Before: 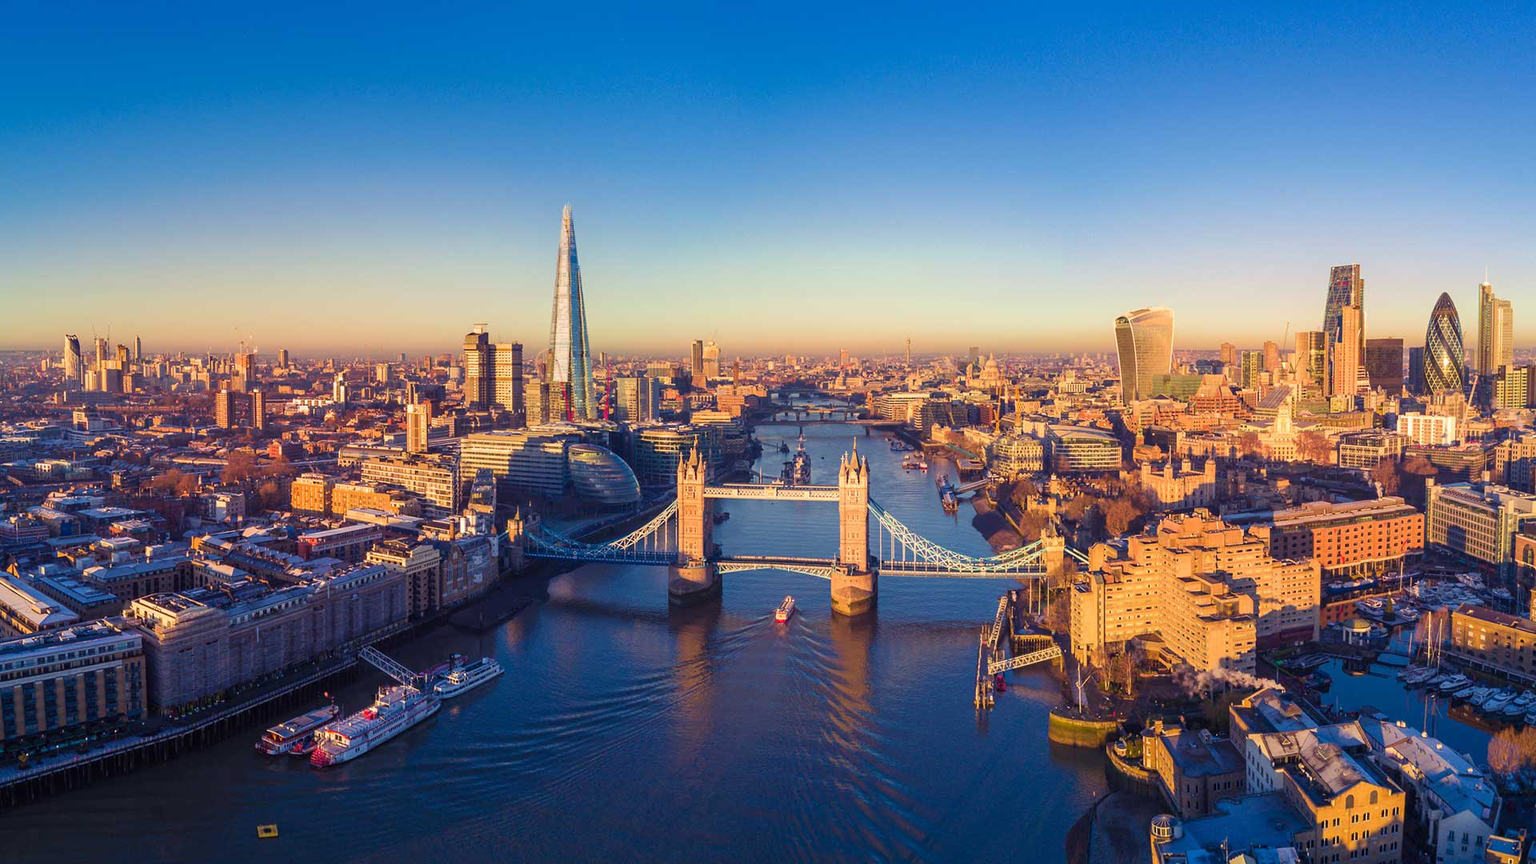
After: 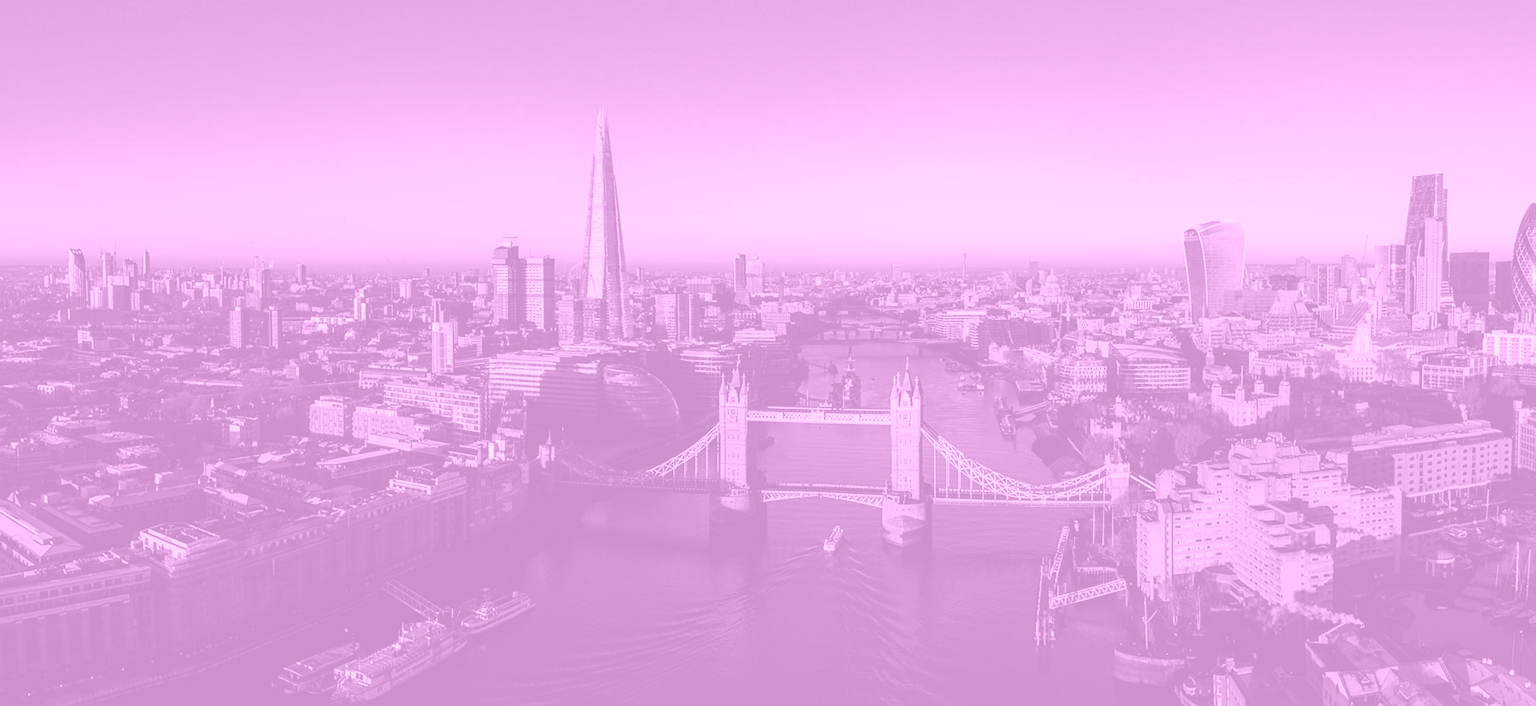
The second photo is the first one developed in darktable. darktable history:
crop and rotate: angle 0.03°, top 11.643%, right 5.651%, bottom 11.189%
contrast brightness saturation: contrast 0.09, brightness -0.59, saturation 0.17
white balance: red 0.98, blue 1.61
colorize: hue 331.2°, saturation 69%, source mix 30.28%, lightness 69.02%, version 1
local contrast: mode bilateral grid, contrast 20, coarseness 50, detail 120%, midtone range 0.2
